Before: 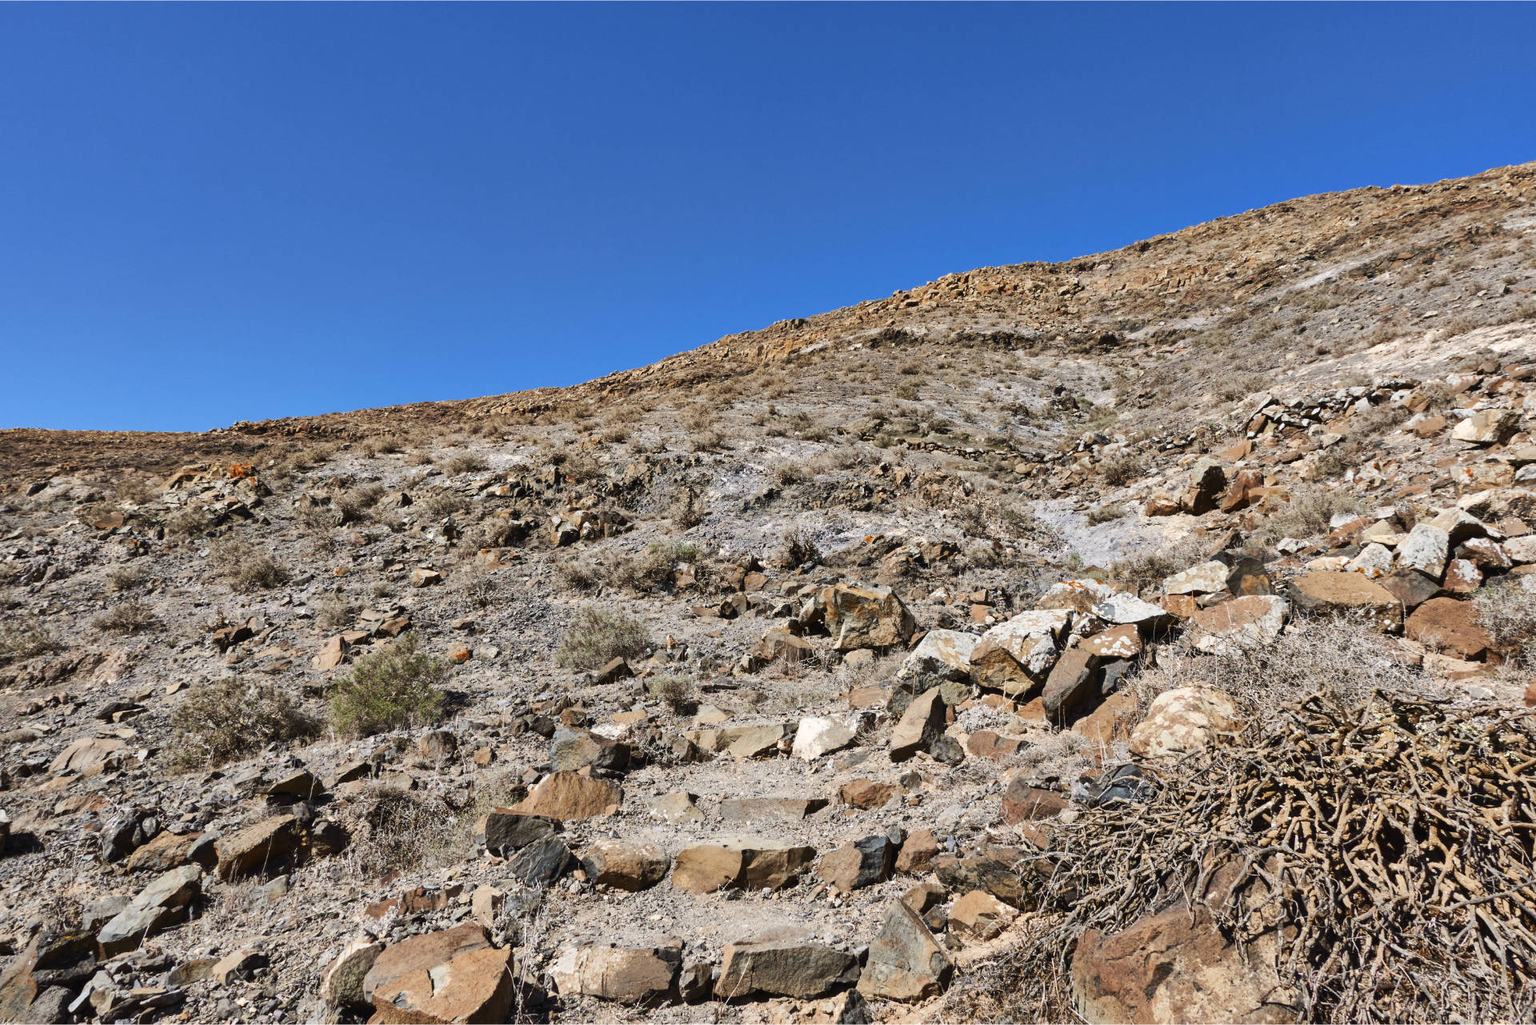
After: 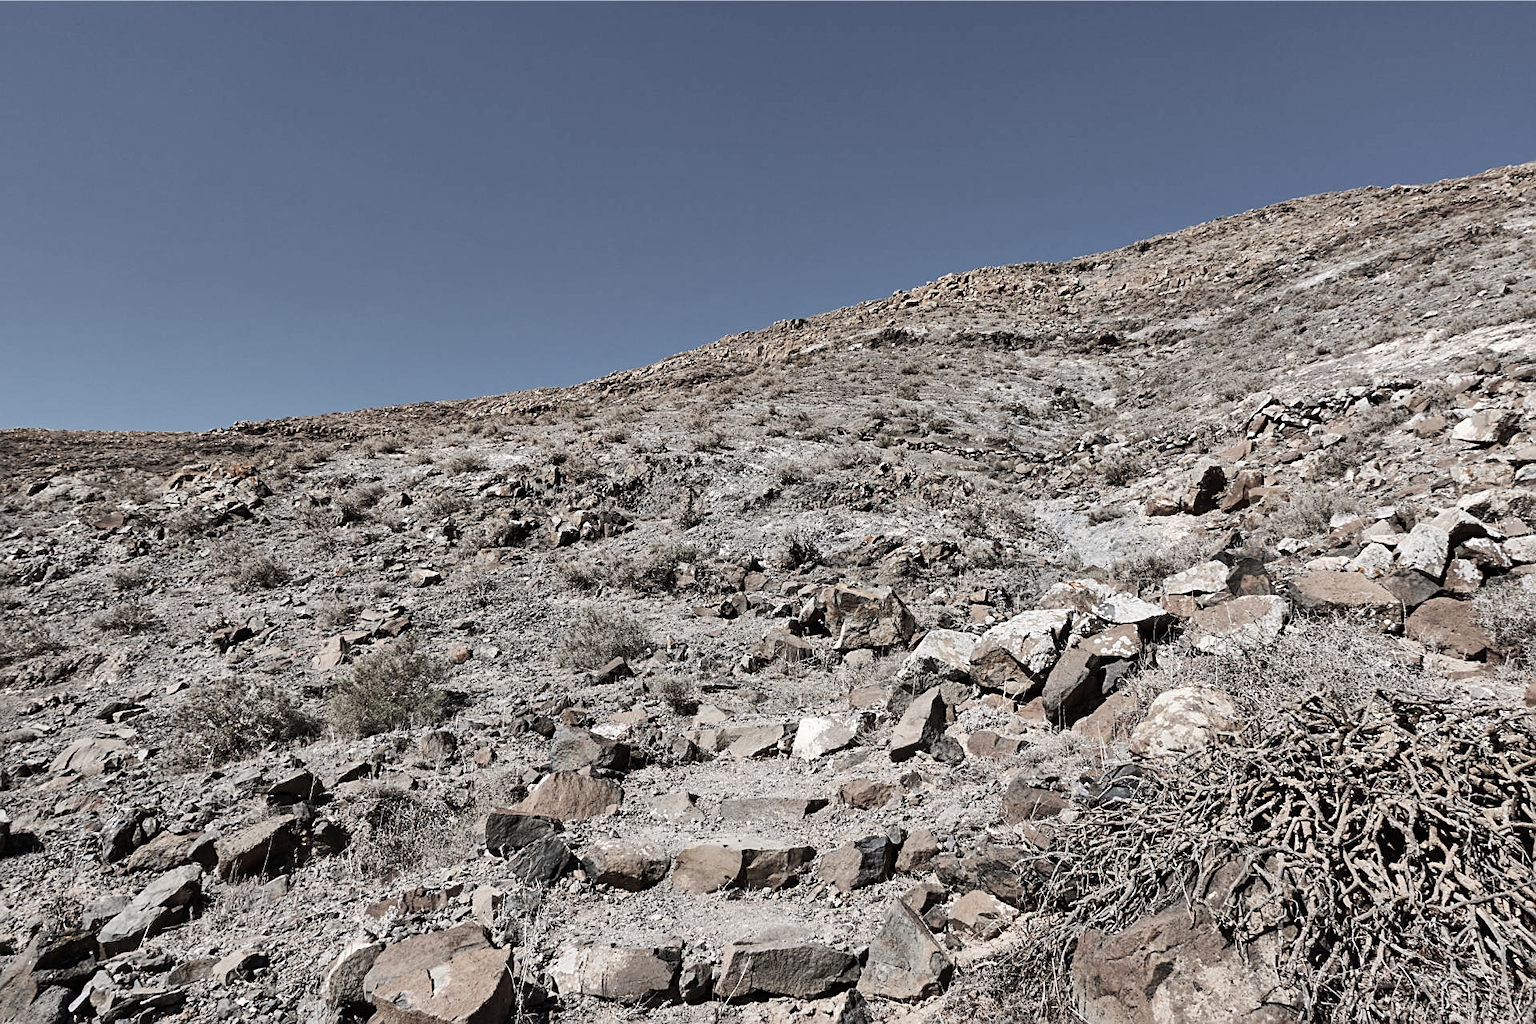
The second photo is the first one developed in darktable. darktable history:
sharpen: on, module defaults
color correction: highlights b* -0.039, saturation 0.332
